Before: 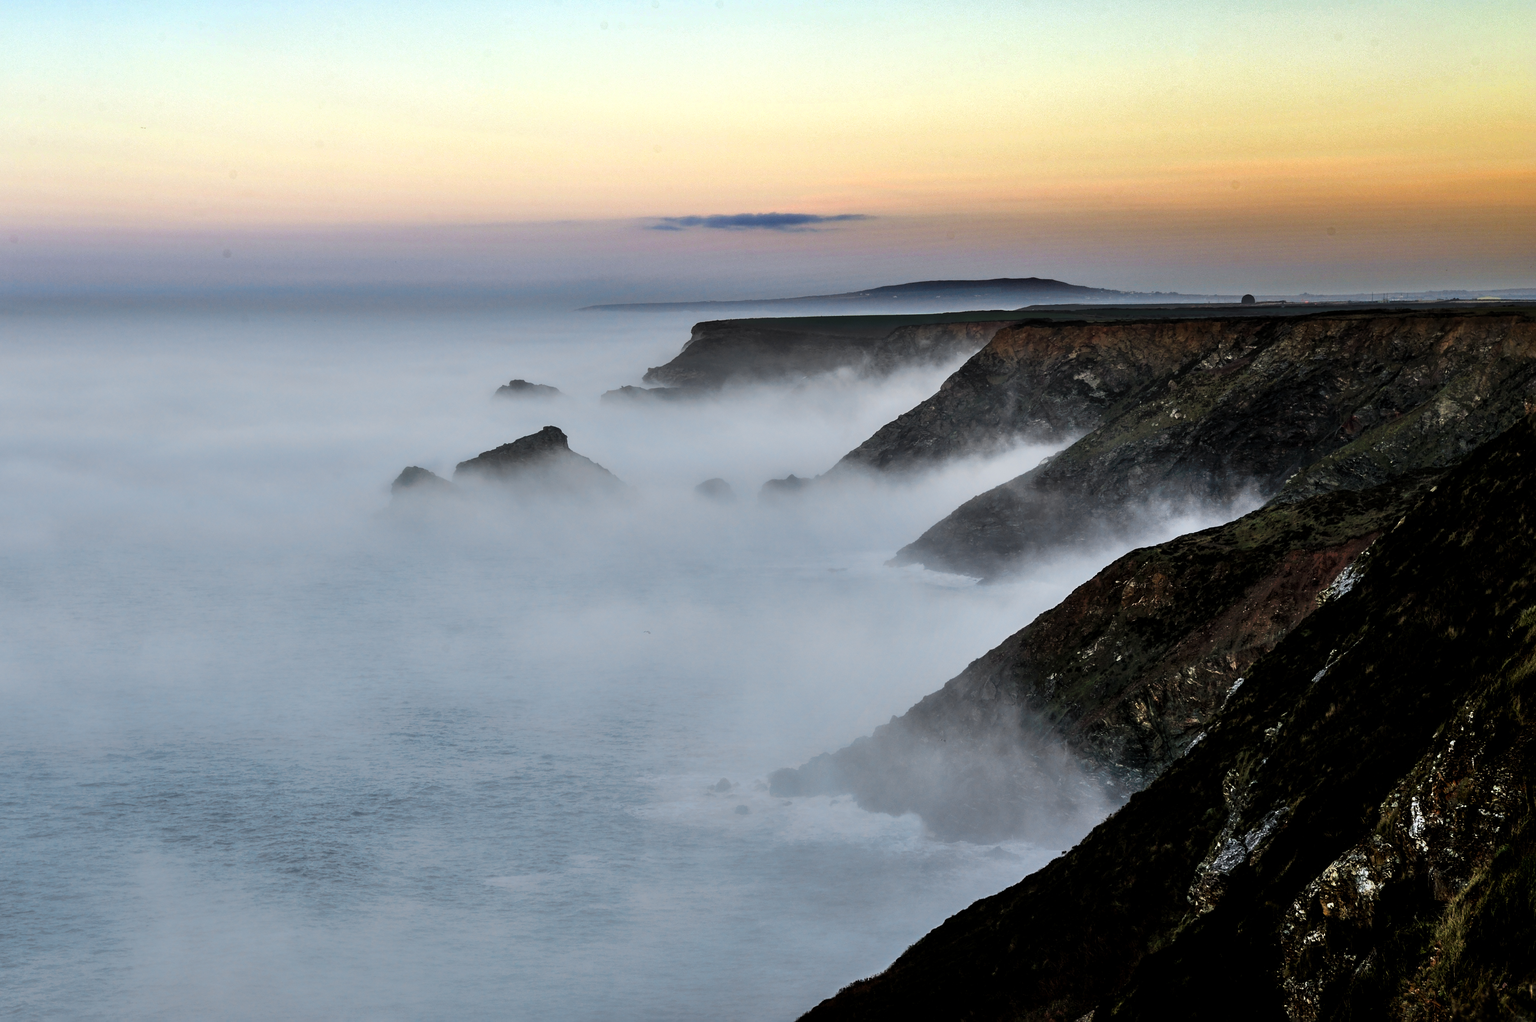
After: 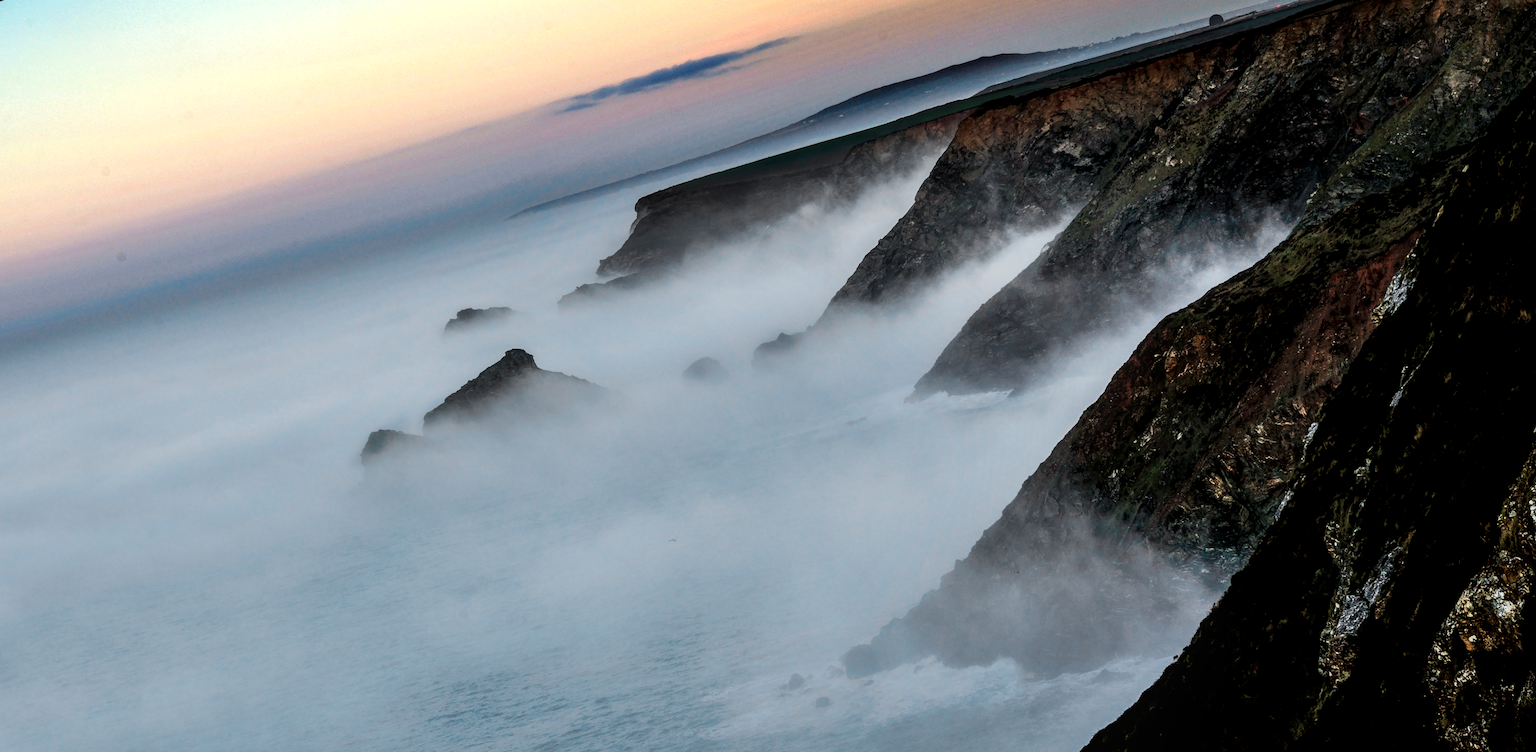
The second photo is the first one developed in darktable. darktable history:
rotate and perspective: rotation -14.8°, crop left 0.1, crop right 0.903, crop top 0.25, crop bottom 0.748
local contrast: on, module defaults
